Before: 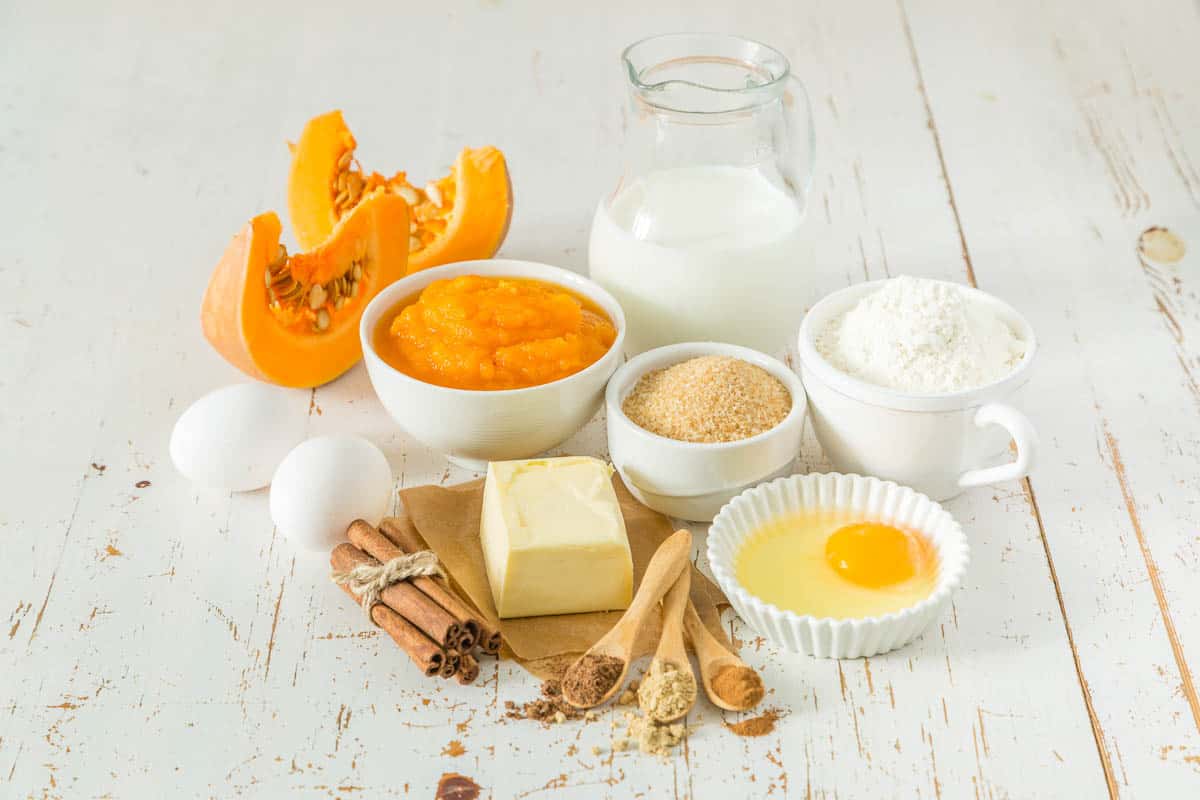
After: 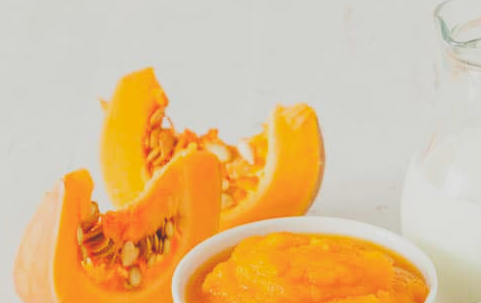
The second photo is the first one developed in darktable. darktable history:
tone curve: curves: ch0 [(0, 0) (0.003, 0.169) (0.011, 0.173) (0.025, 0.177) (0.044, 0.184) (0.069, 0.191) (0.1, 0.199) (0.136, 0.206) (0.177, 0.221) (0.224, 0.248) (0.277, 0.284) (0.335, 0.344) (0.399, 0.413) (0.468, 0.497) (0.543, 0.594) (0.623, 0.691) (0.709, 0.779) (0.801, 0.868) (0.898, 0.931) (1, 1)], preserve colors none
crop: left 15.701%, top 5.424%, right 44.157%, bottom 56.64%
filmic rgb: black relative exposure -7.17 EV, white relative exposure 5.36 EV, hardness 3.02
